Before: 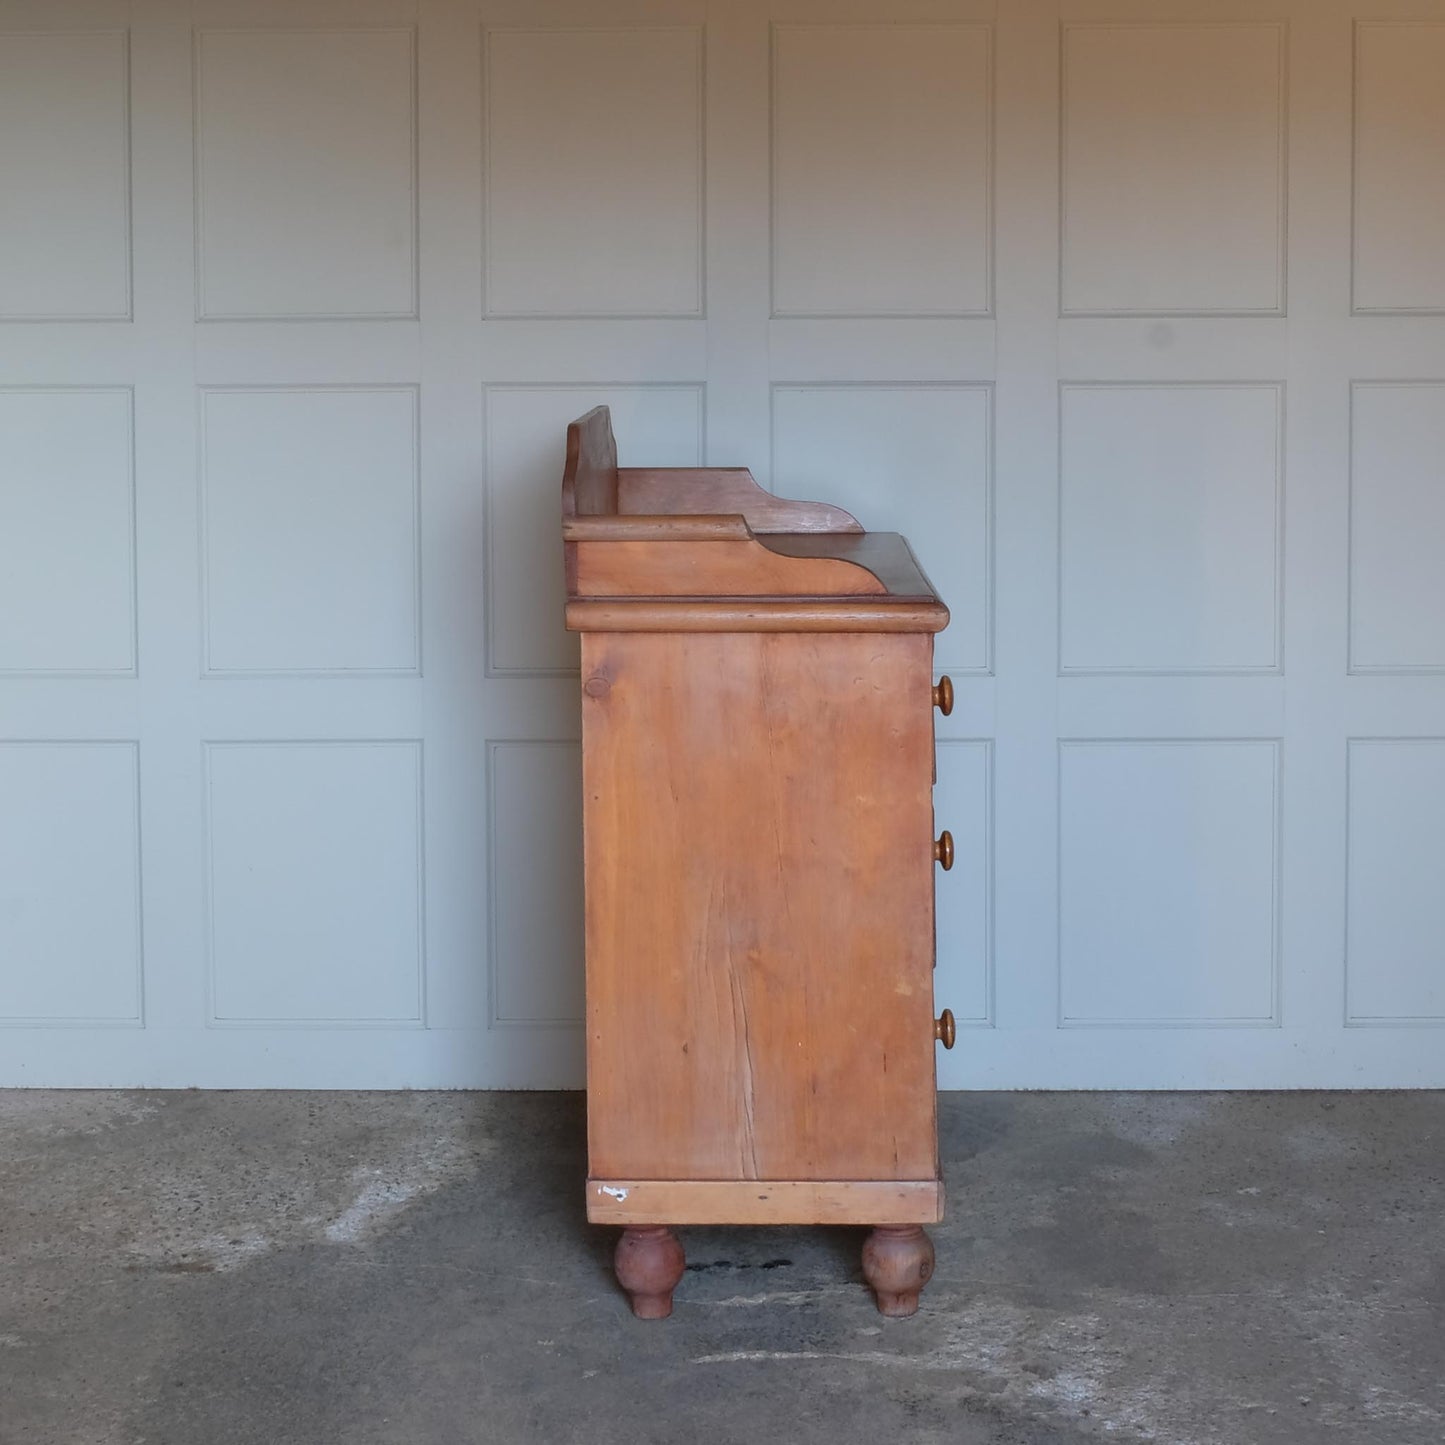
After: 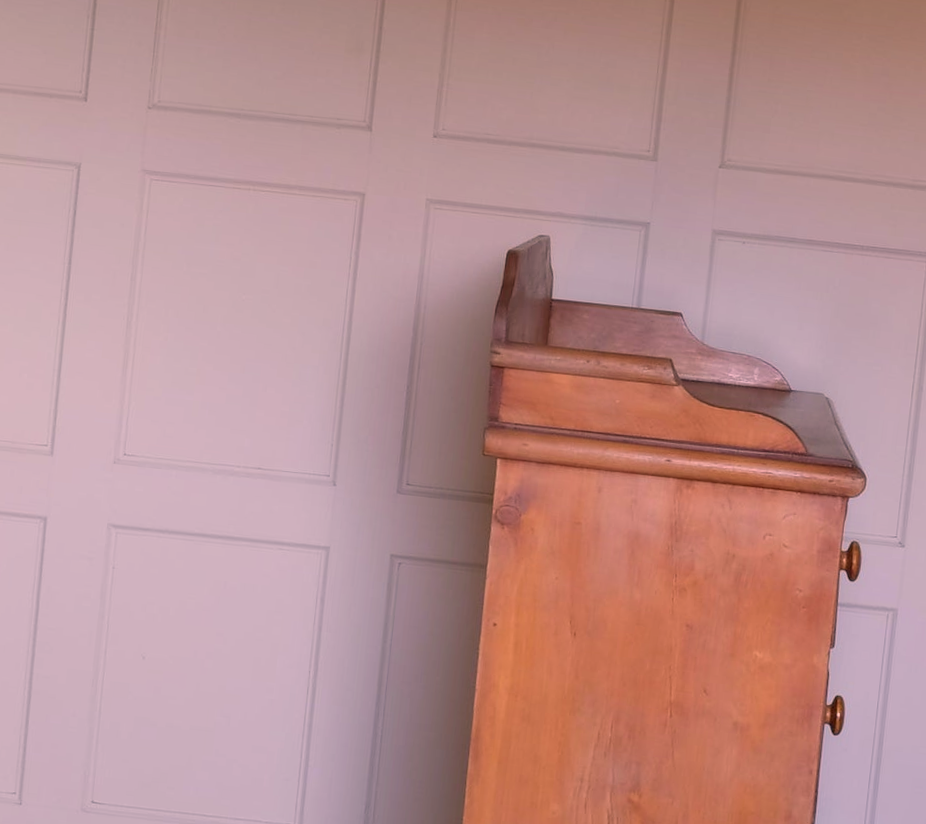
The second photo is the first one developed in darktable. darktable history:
color calibration: illuminant as shot in camera, x 0.358, y 0.373, temperature 4628.91 K, saturation algorithm version 1 (2020)
crop and rotate: angle -6.29°, left 2.052%, top 6.999%, right 27.218%, bottom 30.046%
color correction: highlights a* 20.82, highlights b* 19.24
